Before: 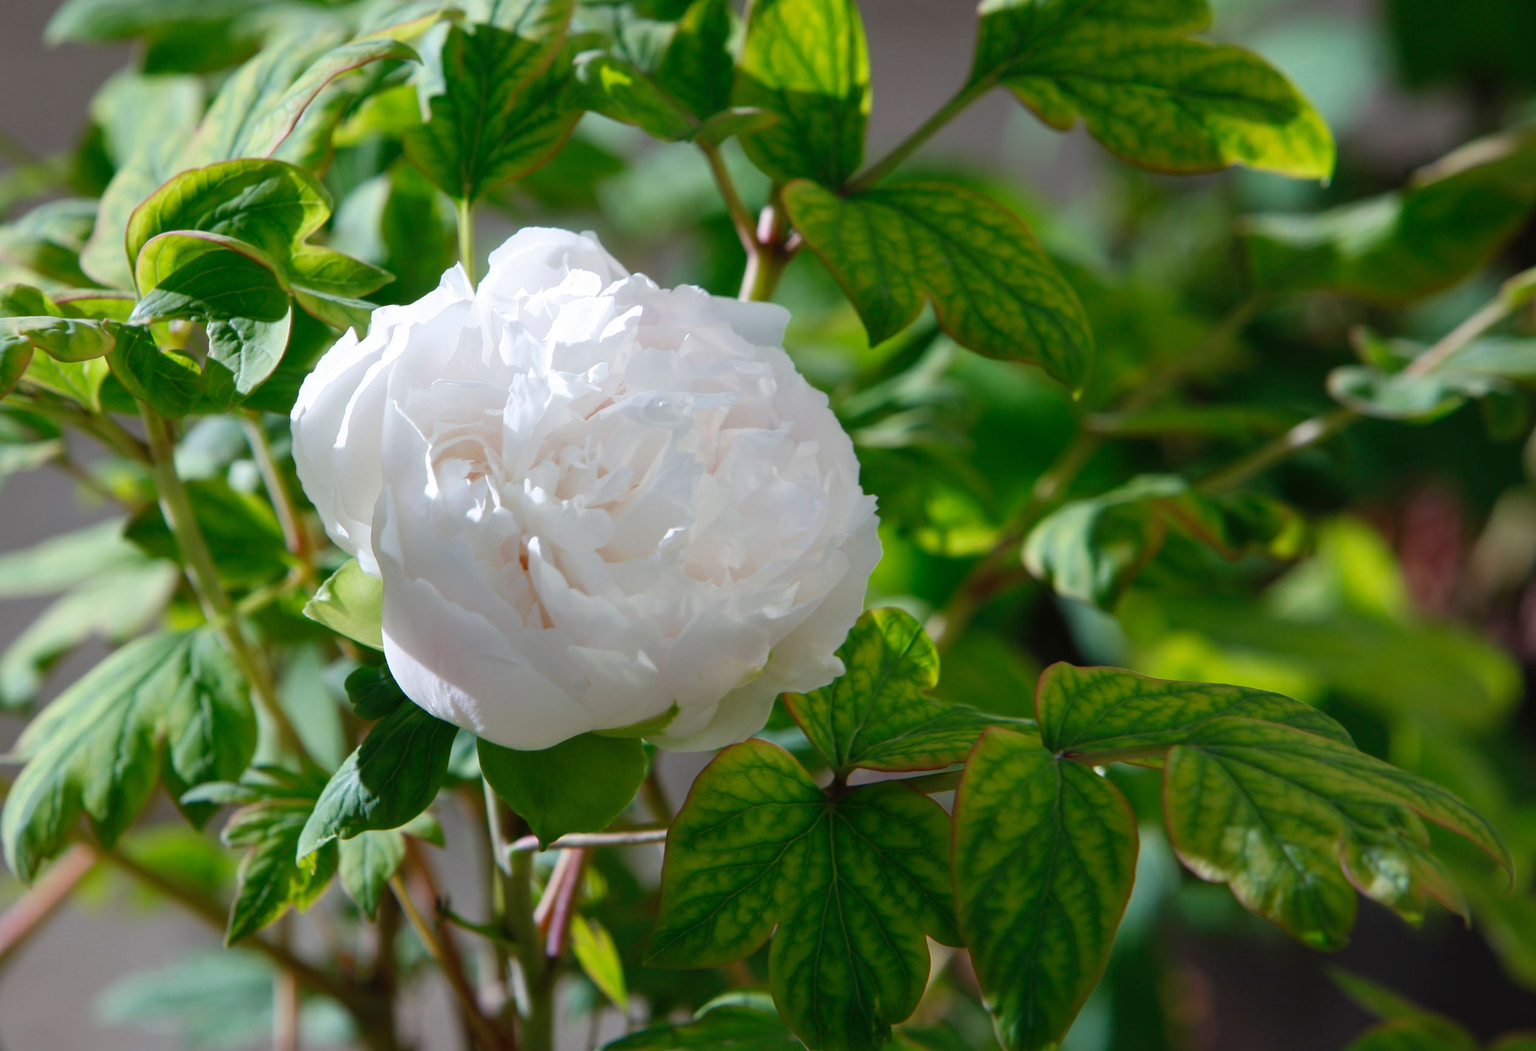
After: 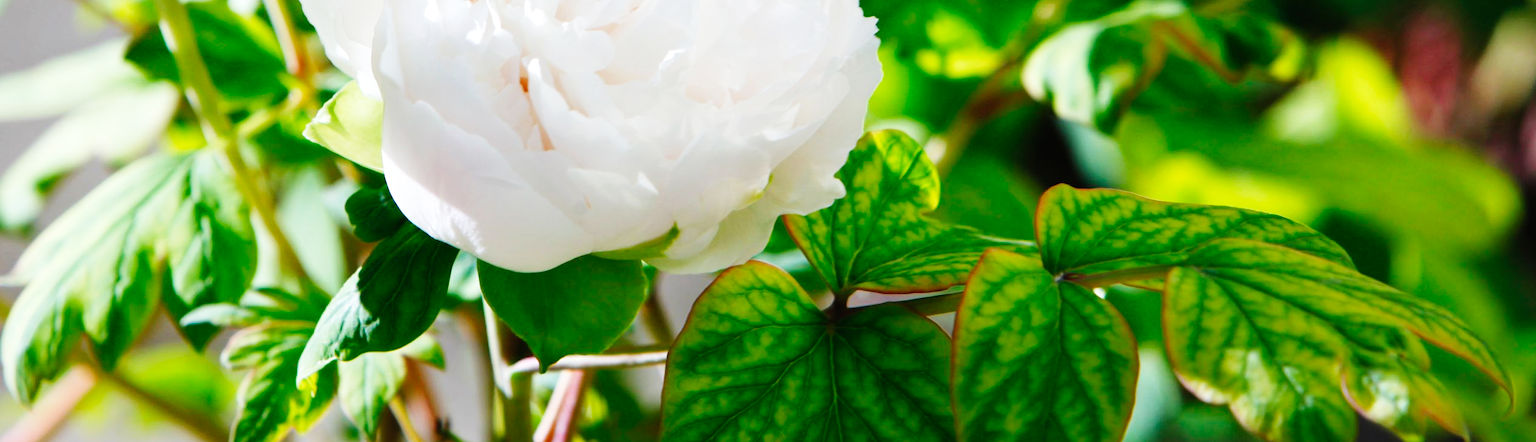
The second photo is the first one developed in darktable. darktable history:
crop: top 45.551%, bottom 12.262%
base curve: curves: ch0 [(0, 0.003) (0.001, 0.002) (0.006, 0.004) (0.02, 0.022) (0.048, 0.086) (0.094, 0.234) (0.162, 0.431) (0.258, 0.629) (0.385, 0.8) (0.548, 0.918) (0.751, 0.988) (1, 1)], preserve colors none
